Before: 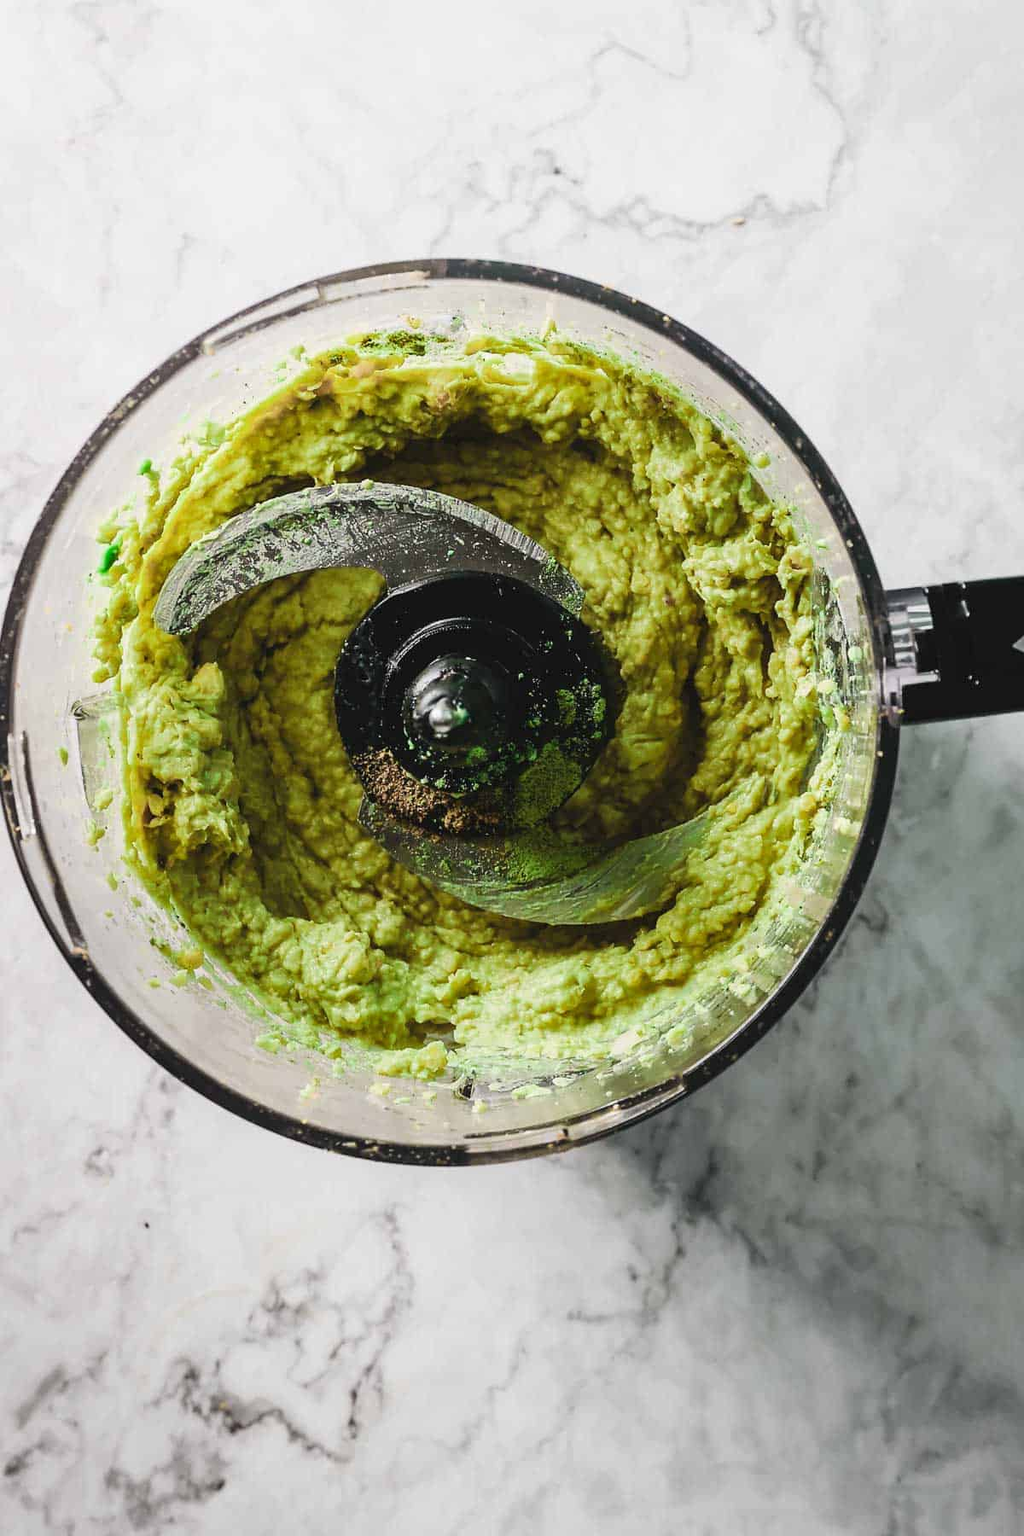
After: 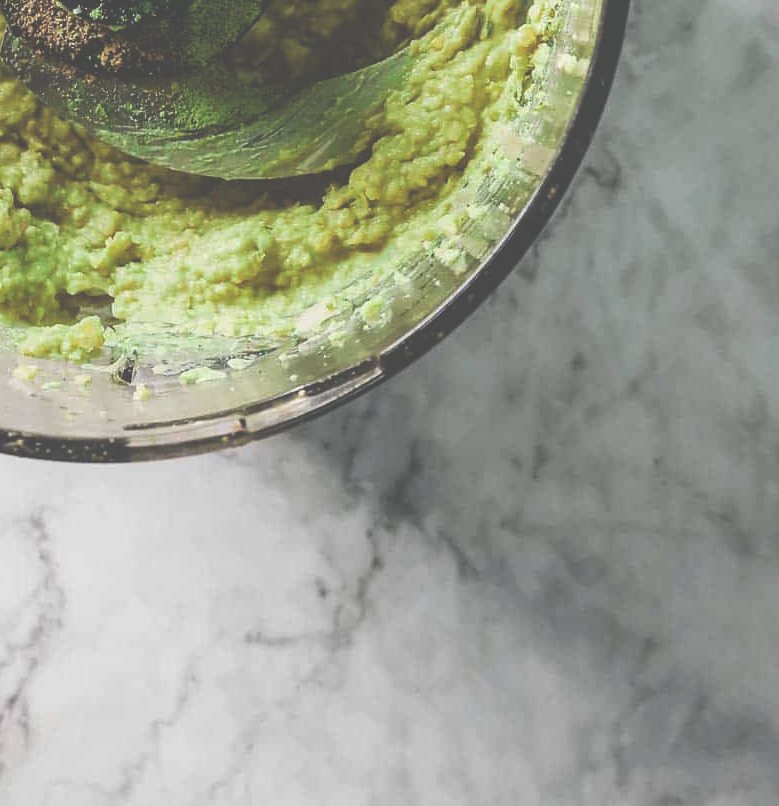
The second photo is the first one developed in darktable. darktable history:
exposure: black level correction -0.062, exposure -0.05 EV, compensate highlight preservation false
crop and rotate: left 35.061%, top 50.238%, bottom 4.968%
